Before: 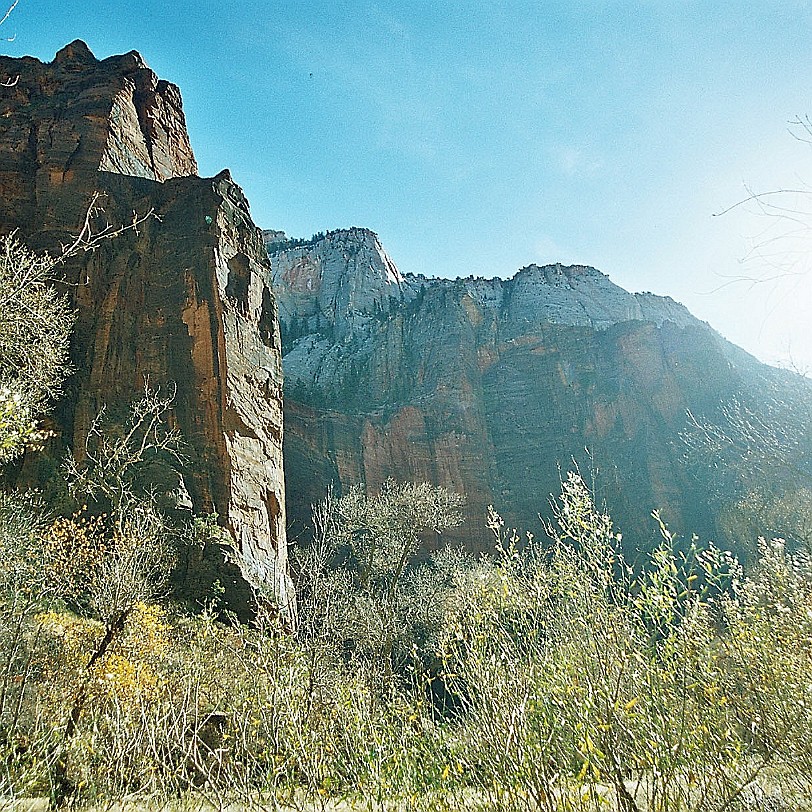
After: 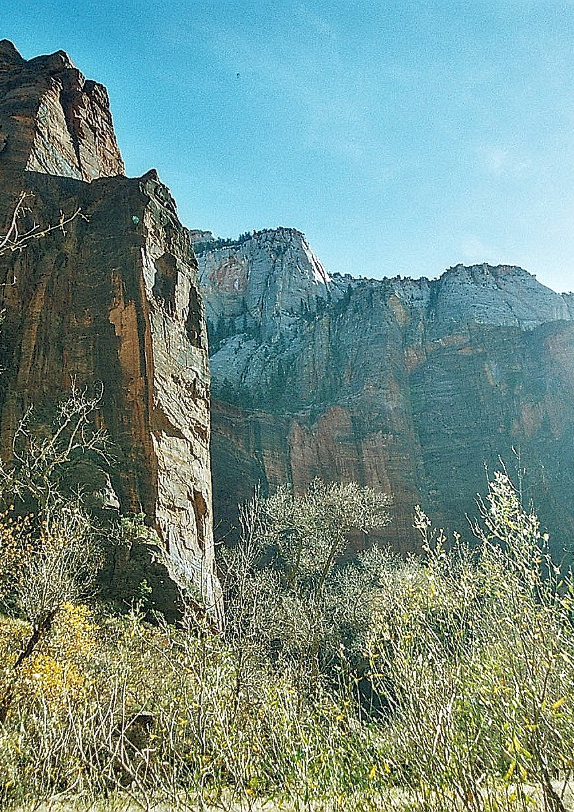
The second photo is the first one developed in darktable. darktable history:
exposure: black level correction 0, compensate exposure bias true, compensate highlight preservation false
crop and rotate: left 9.061%, right 20.142%
local contrast: on, module defaults
